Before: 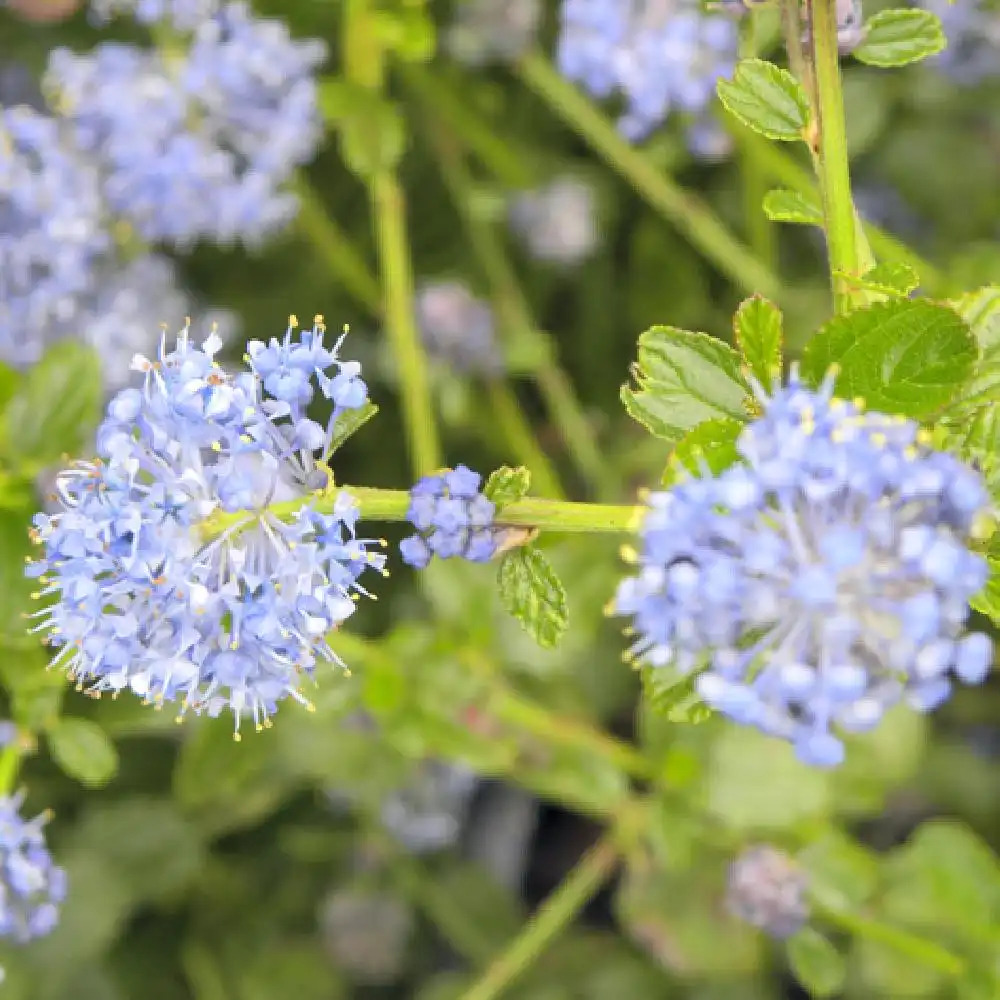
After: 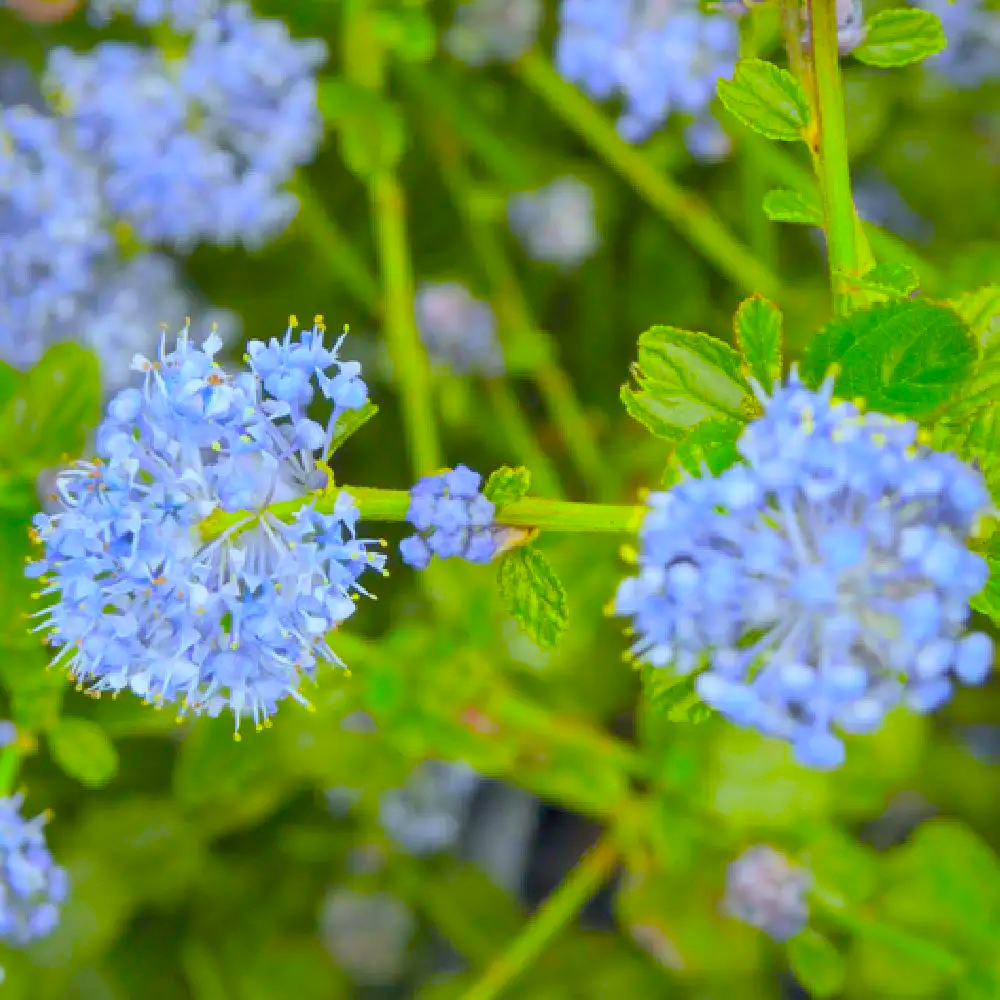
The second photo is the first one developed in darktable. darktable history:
shadows and highlights: on, module defaults
white balance: red 0.925, blue 1.046
color balance: input saturation 134.34%, contrast -10.04%, contrast fulcrum 19.67%, output saturation 133.51%
